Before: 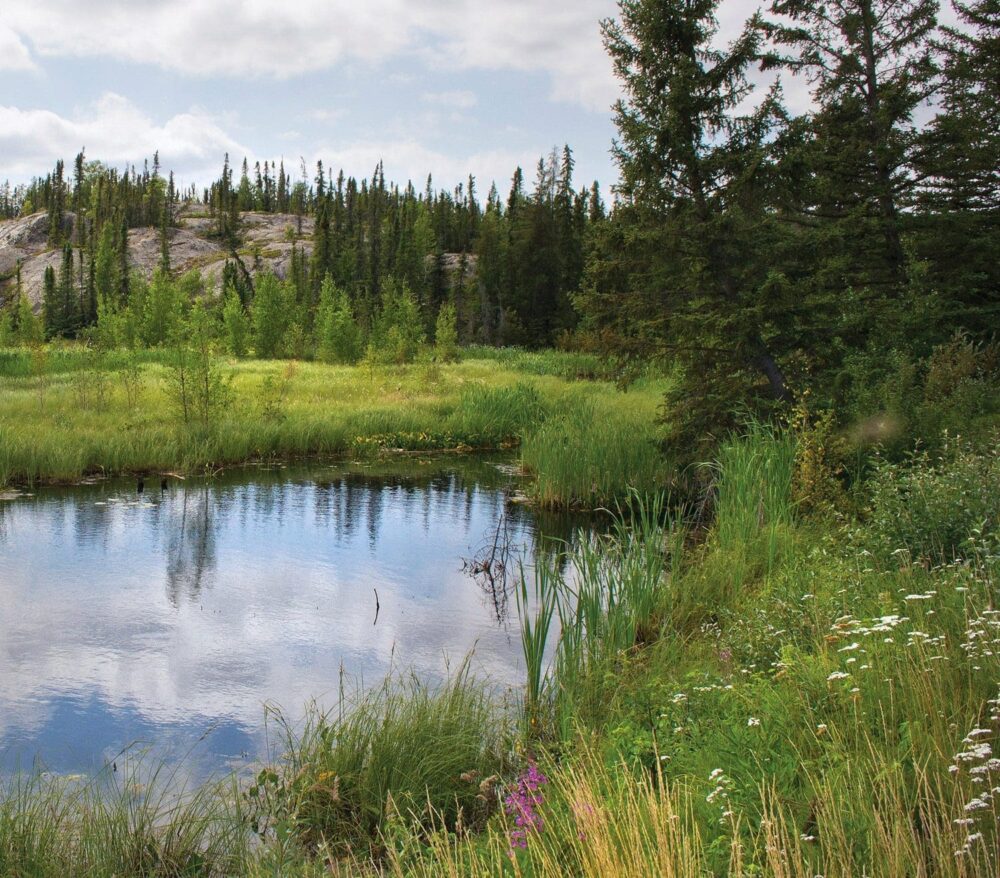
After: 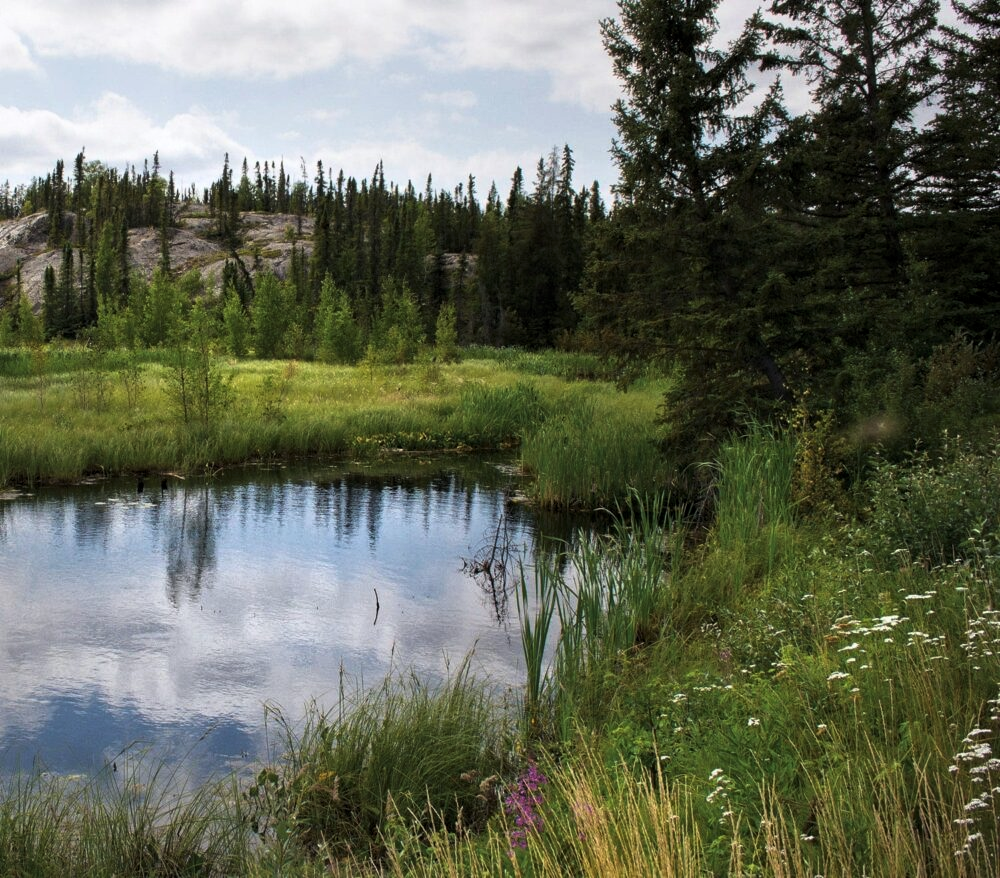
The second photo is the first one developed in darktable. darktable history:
exposure: black level correction 0.002, exposure -0.1 EV, compensate highlight preservation false
shadows and highlights: shadows 0, highlights 40
levels: levels [0.029, 0.545, 0.971]
contrast brightness saturation: contrast 0.05
